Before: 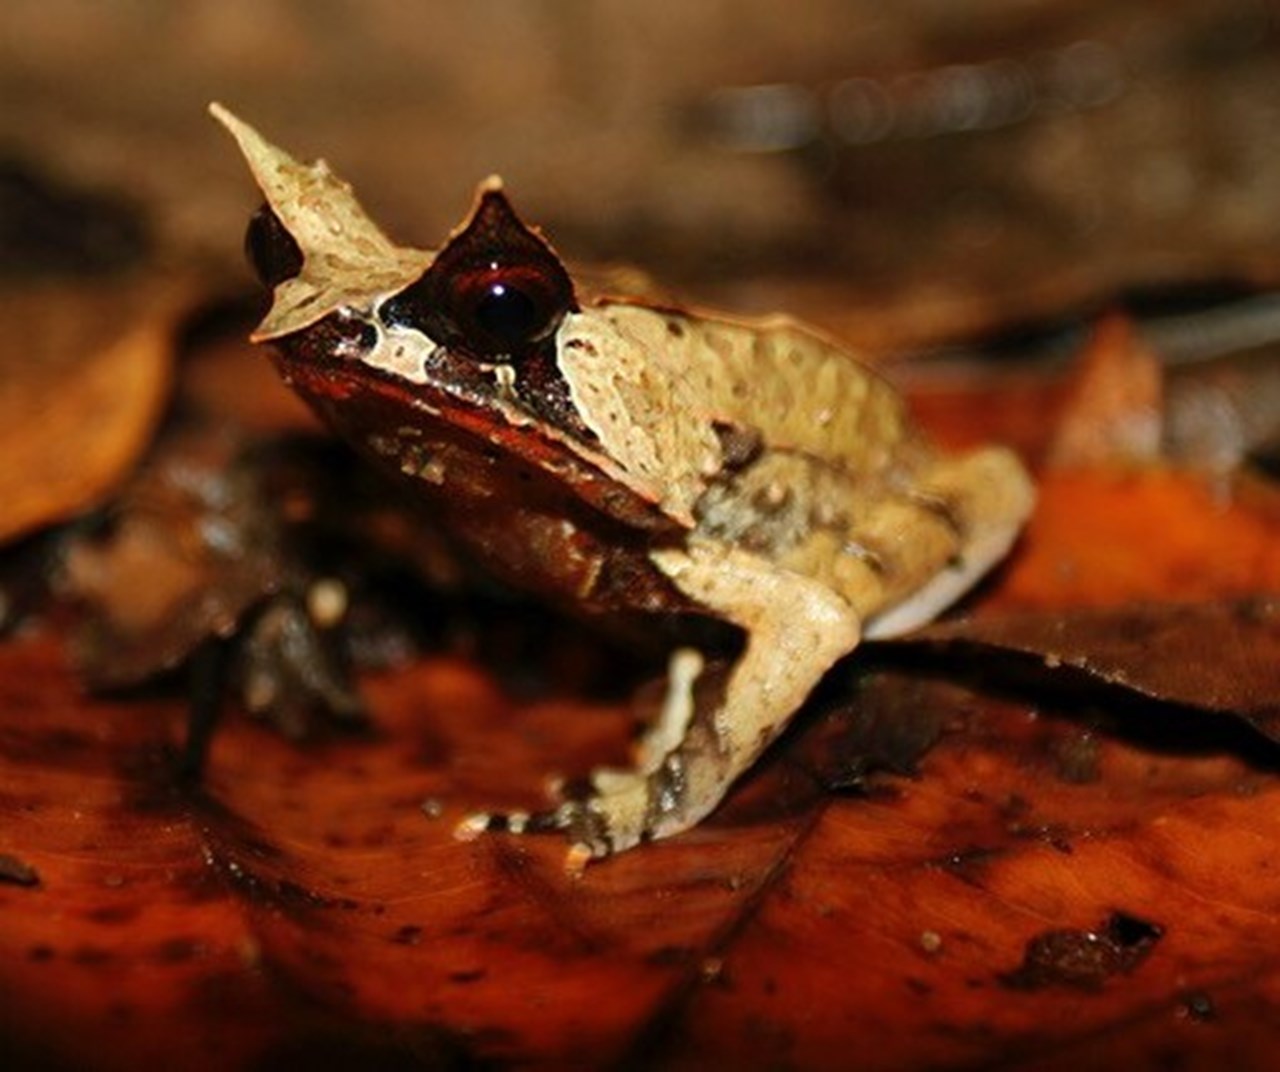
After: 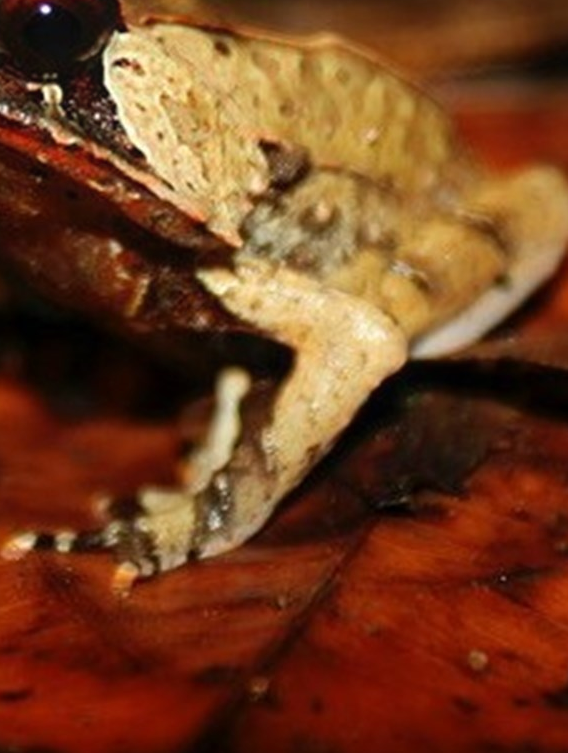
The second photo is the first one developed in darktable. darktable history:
crop: left 35.432%, top 26.233%, right 20.145%, bottom 3.432%
bloom: size 15%, threshold 97%, strength 7%
